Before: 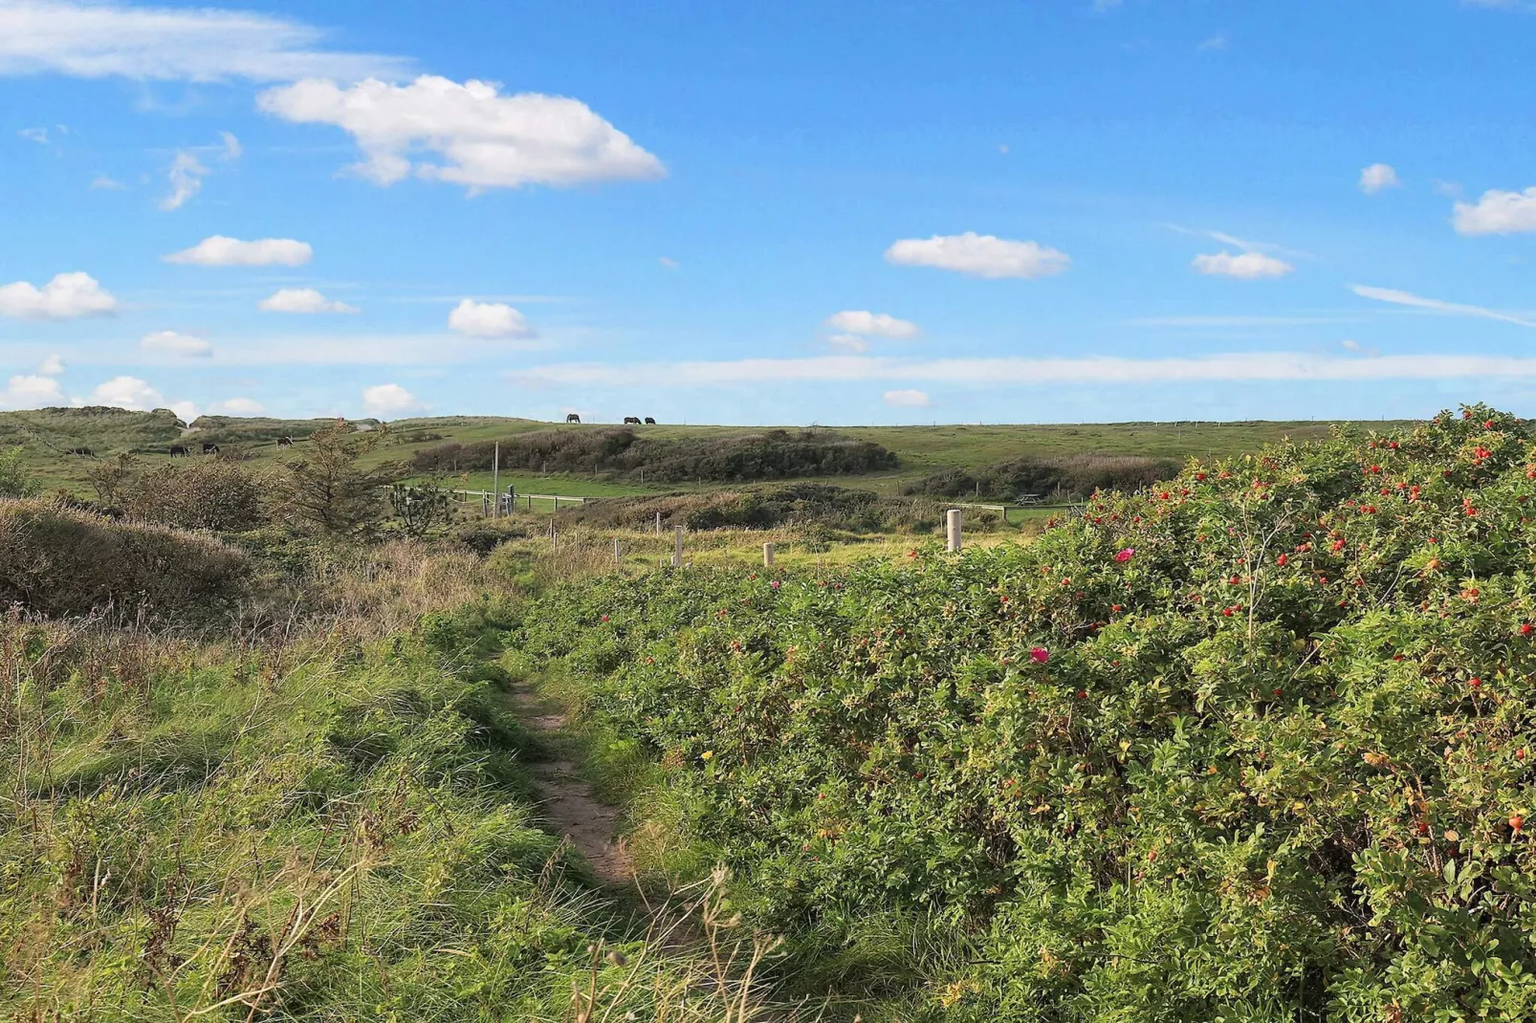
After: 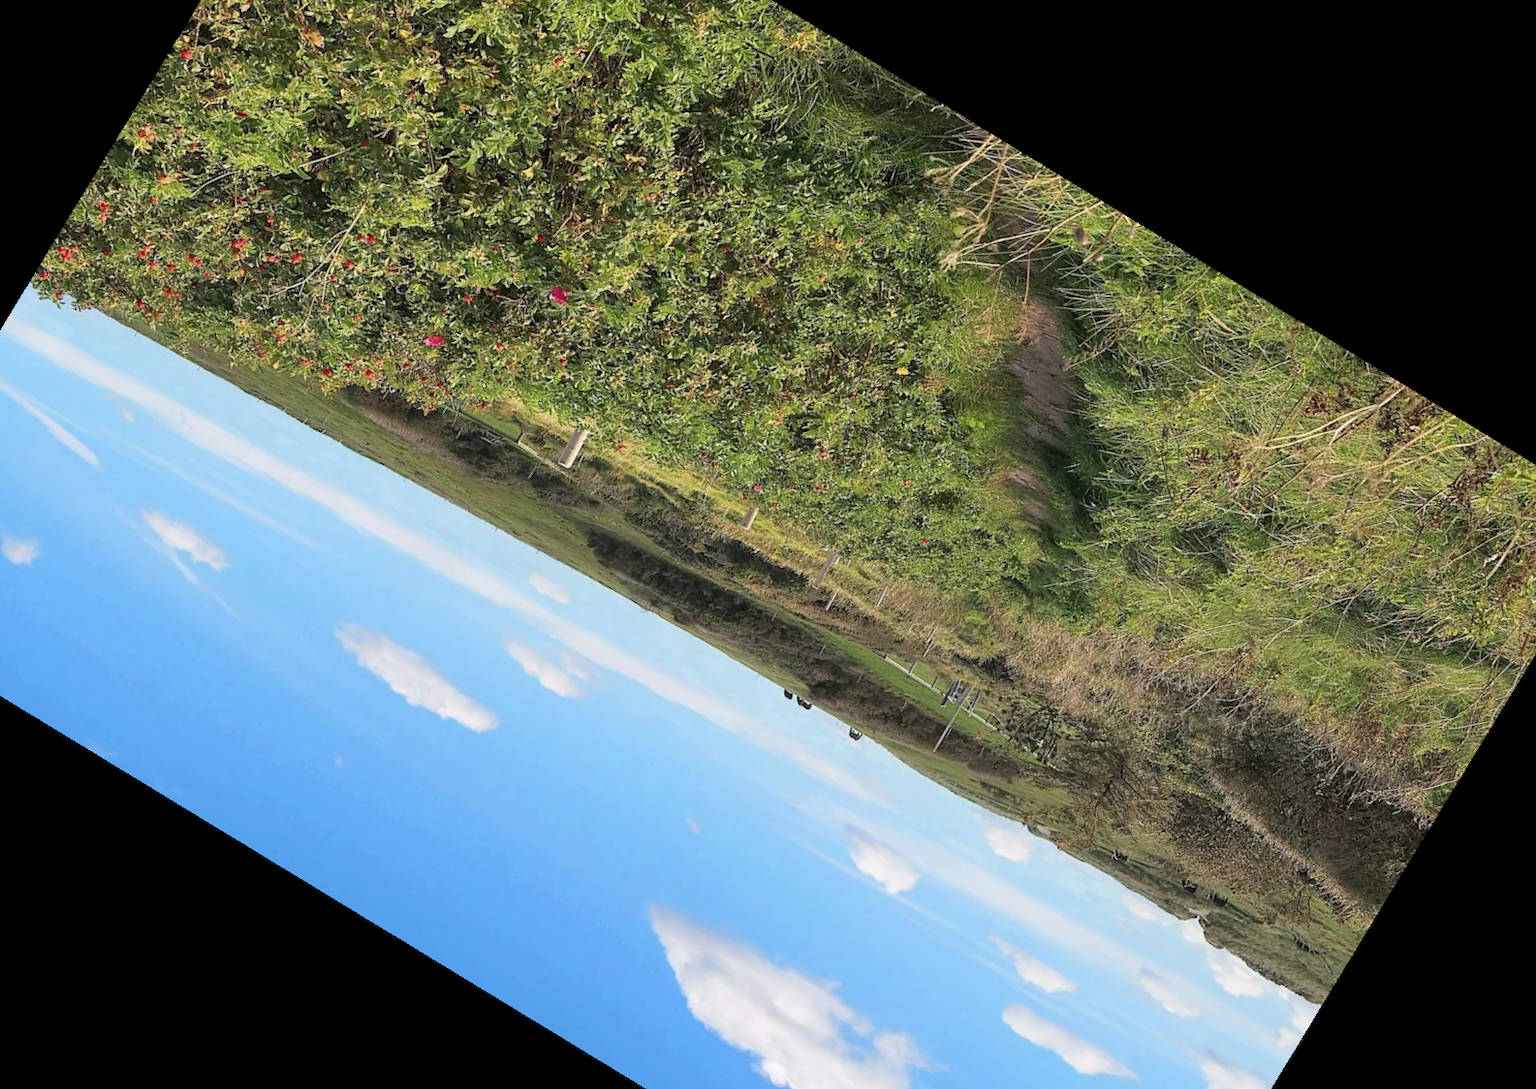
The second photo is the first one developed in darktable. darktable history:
crop and rotate: angle 148.68°, left 9.111%, top 15.603%, right 4.588%, bottom 17.041%
rotate and perspective: rotation -2.12°, lens shift (vertical) 0.009, lens shift (horizontal) -0.008, automatic cropping original format, crop left 0.036, crop right 0.964, crop top 0.05, crop bottom 0.959
